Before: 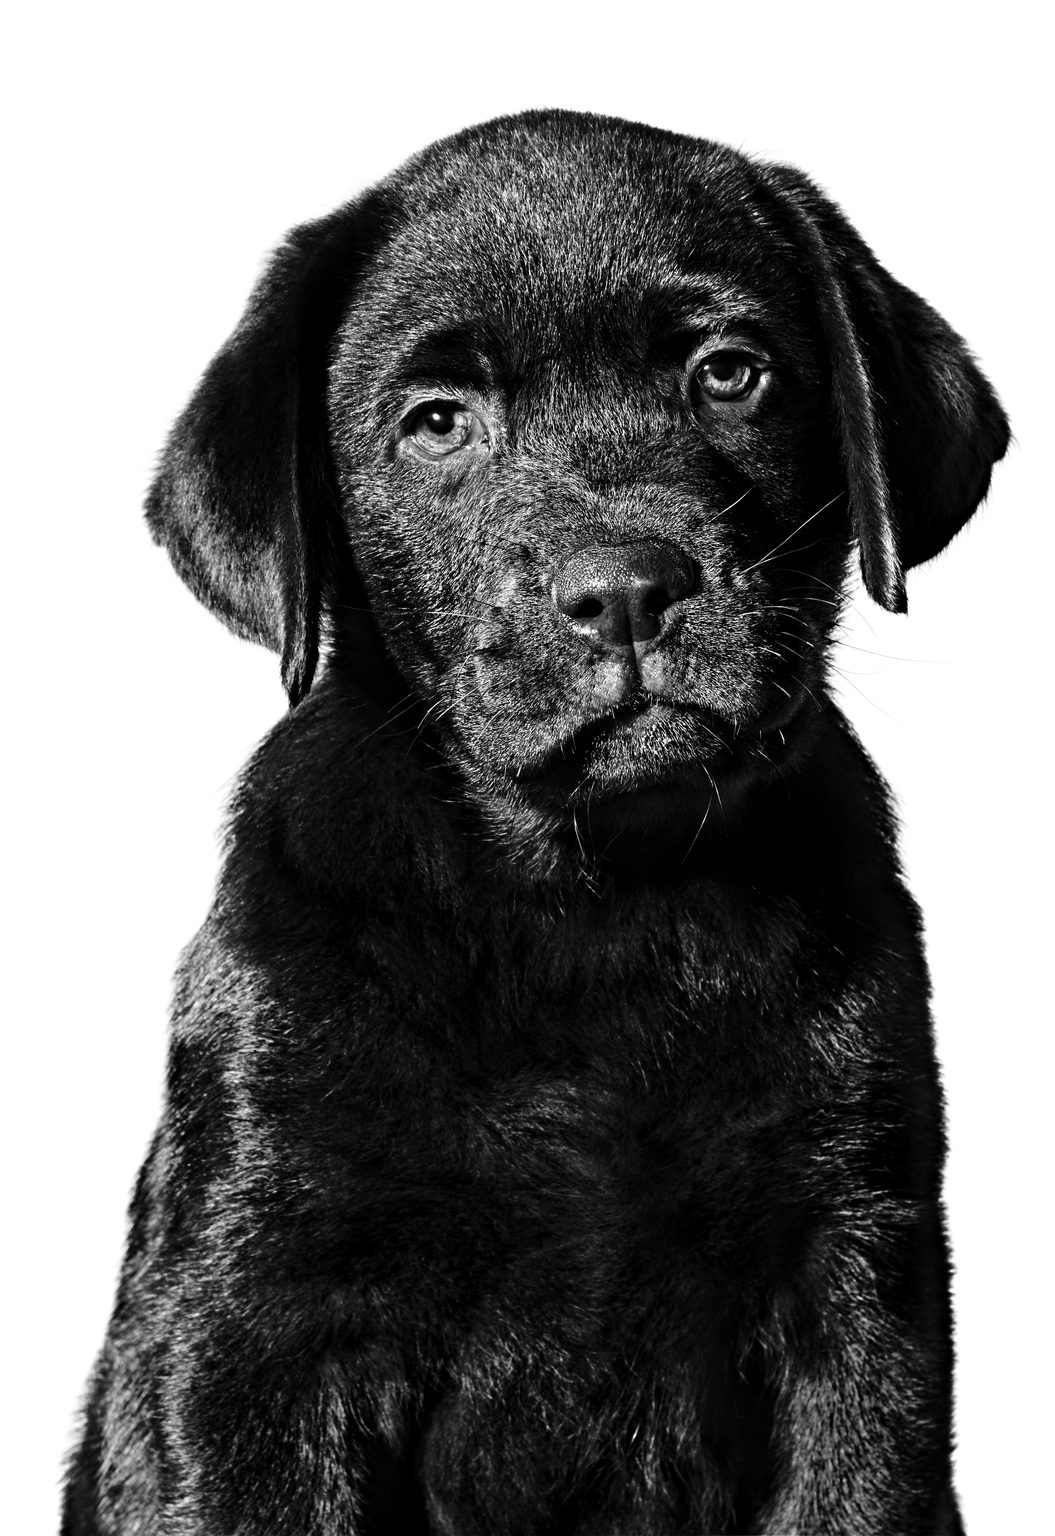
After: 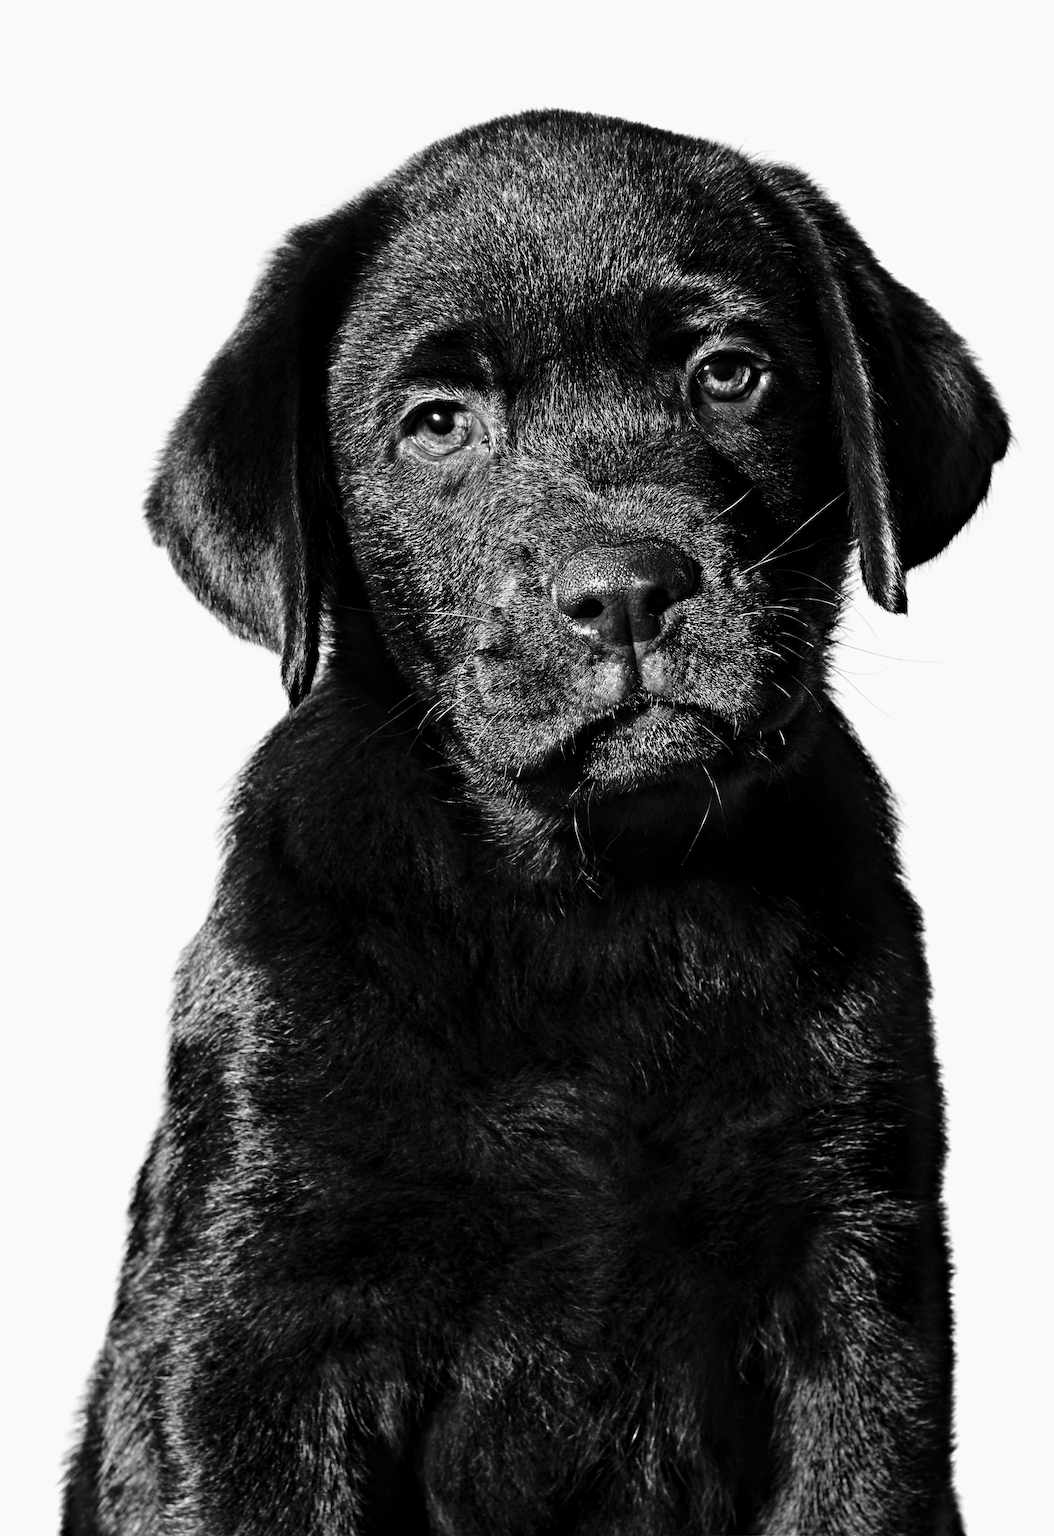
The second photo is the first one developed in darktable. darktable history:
color zones: curves: ch0 [(0, 0.613) (0.01, 0.613) (0.245, 0.448) (0.498, 0.529) (0.642, 0.665) (0.879, 0.777) (0.99, 0.613)]; ch1 [(0, 0) (0.143, 0) (0.286, 0) (0.429, 0) (0.571, 0) (0.714, 0) (0.857, 0)]
color correction: highlights a* 5.24, highlights b* 24.42, shadows a* -16.31, shadows b* 3.92
color calibration: output R [1.003, 0.027, -0.041, 0], output G [-0.018, 1.043, -0.038, 0], output B [0.071, -0.086, 1.017, 0], gray › normalize channels true, illuminant as shot in camera, x 0.358, y 0.373, temperature 4628.91 K, gamut compression 0.025
